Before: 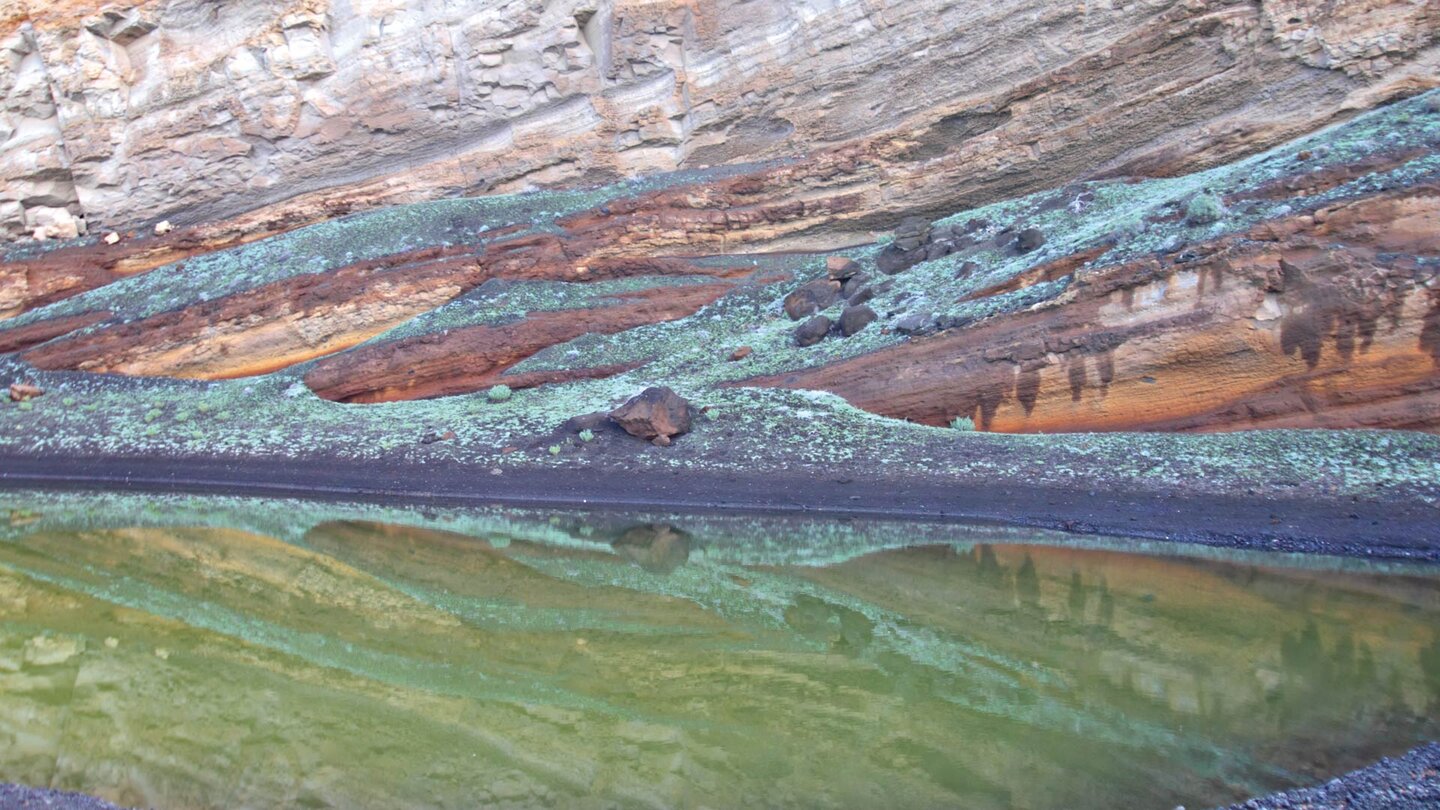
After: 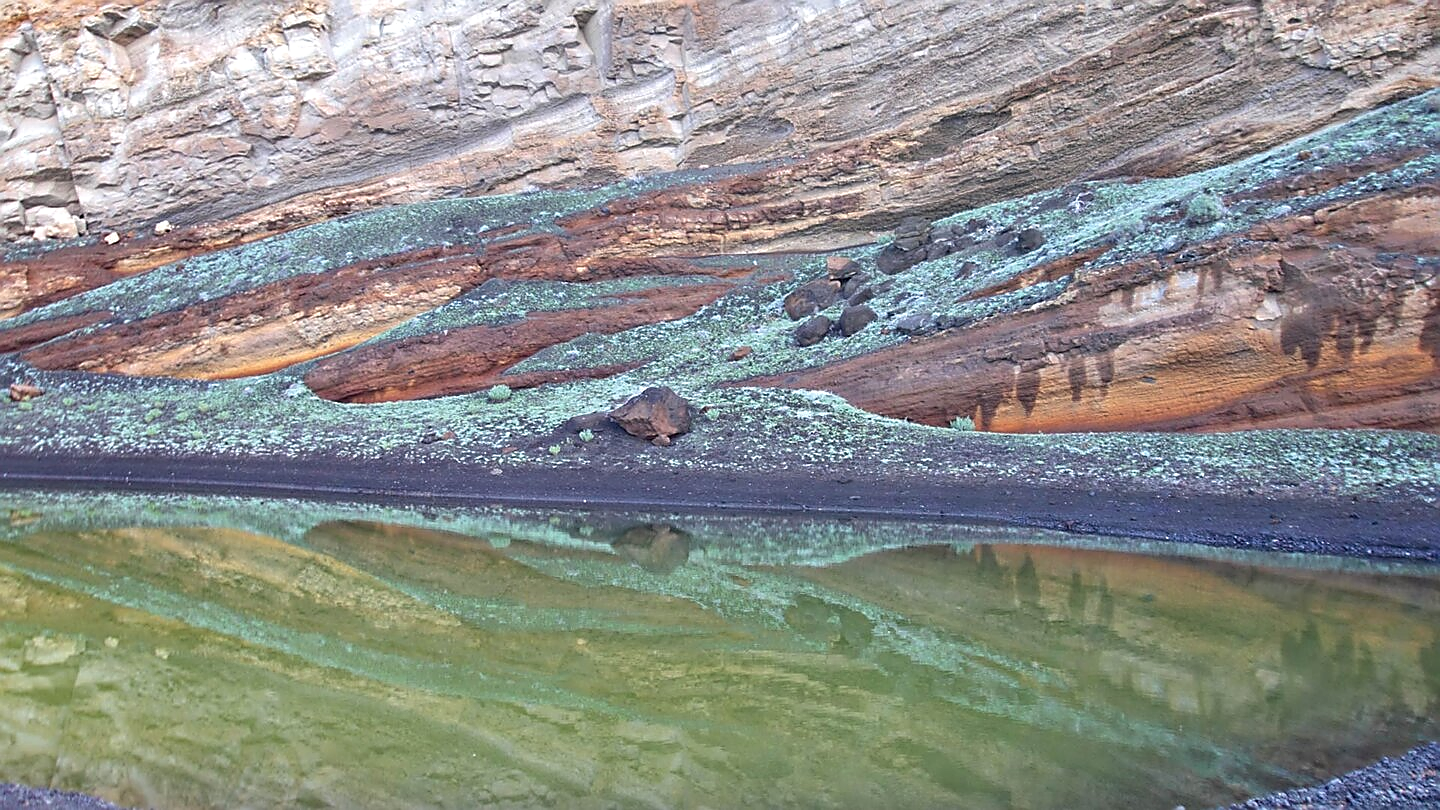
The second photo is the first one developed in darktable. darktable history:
sharpen: radius 1.379, amount 1.243, threshold 0.753
shadows and highlights: shadows 52.26, highlights -28.22, highlights color adjustment 0.14%, soften with gaussian
local contrast: highlights 102%, shadows 101%, detail 119%, midtone range 0.2
